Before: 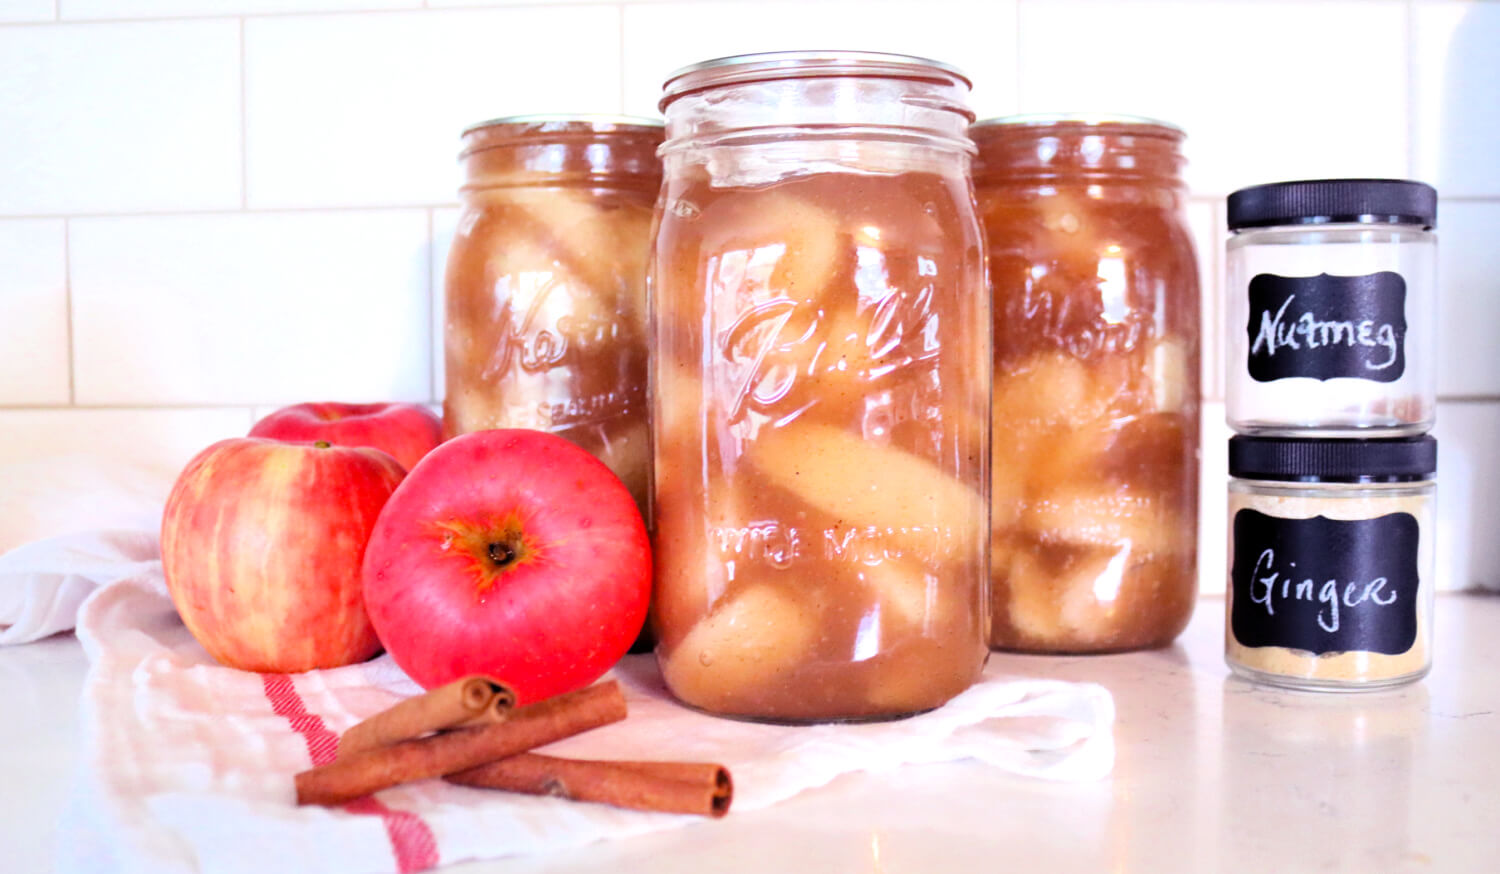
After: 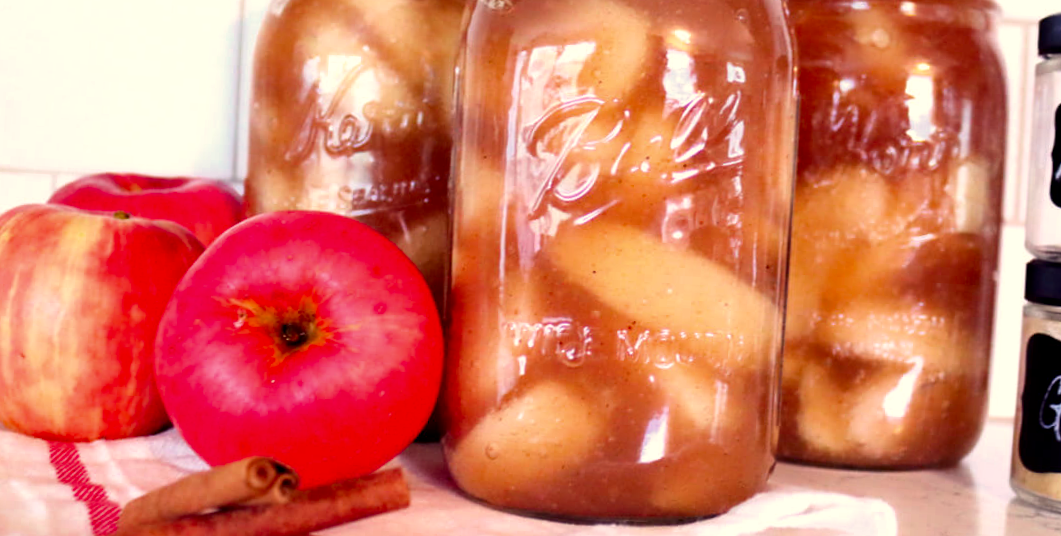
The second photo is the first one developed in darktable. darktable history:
white balance: red 1.045, blue 0.932
crop and rotate: angle -3.37°, left 9.79%, top 20.73%, right 12.42%, bottom 11.82%
contrast brightness saturation: brightness -0.2, saturation 0.08
